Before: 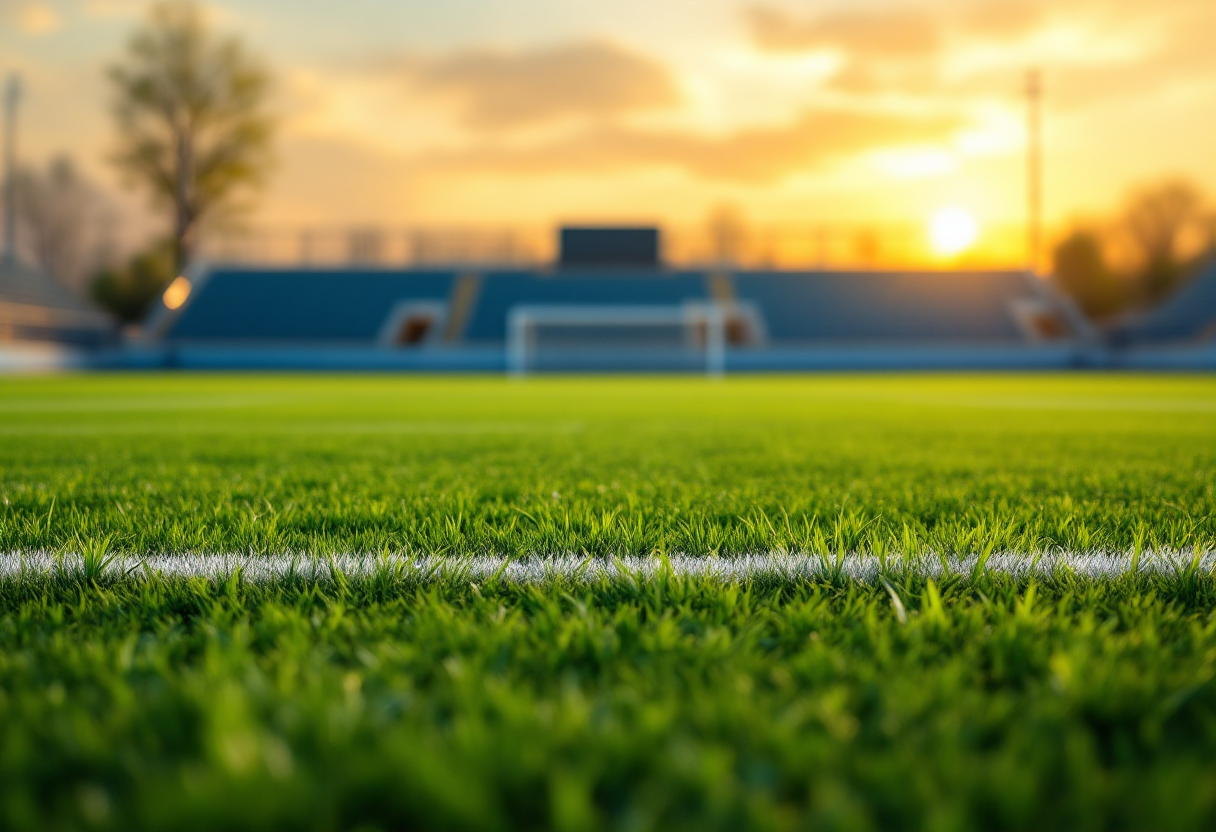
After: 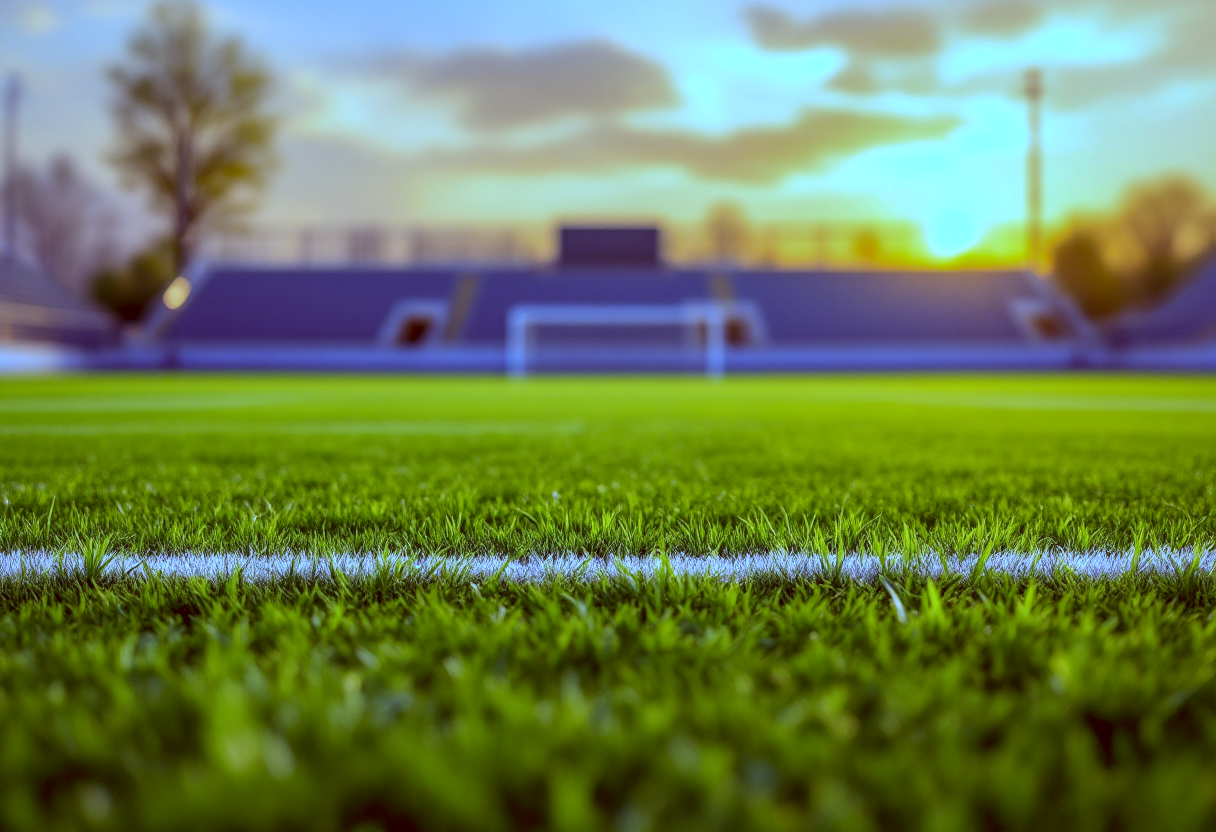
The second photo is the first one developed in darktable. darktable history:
white balance: red 0.766, blue 1.537
local contrast: detail 130%
color correction: highlights a* -7.23, highlights b* -0.161, shadows a* 20.08, shadows b* 11.73
shadows and highlights: on, module defaults
